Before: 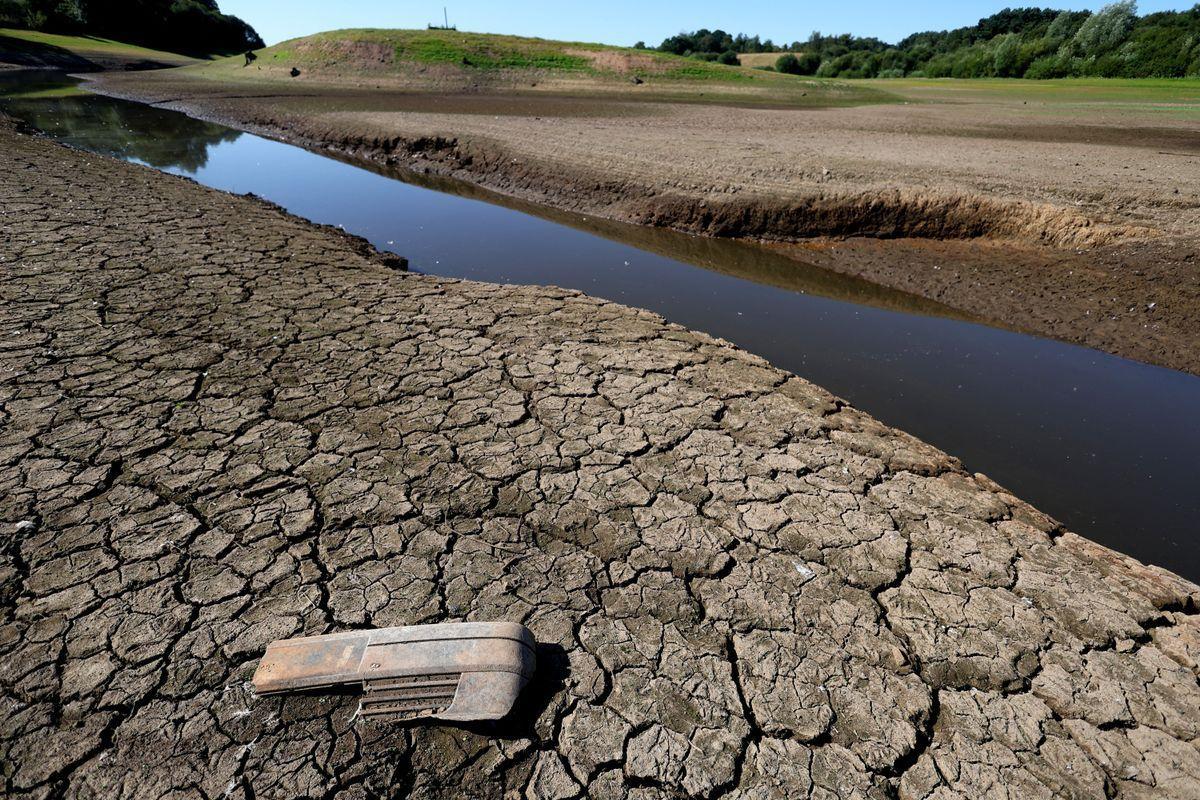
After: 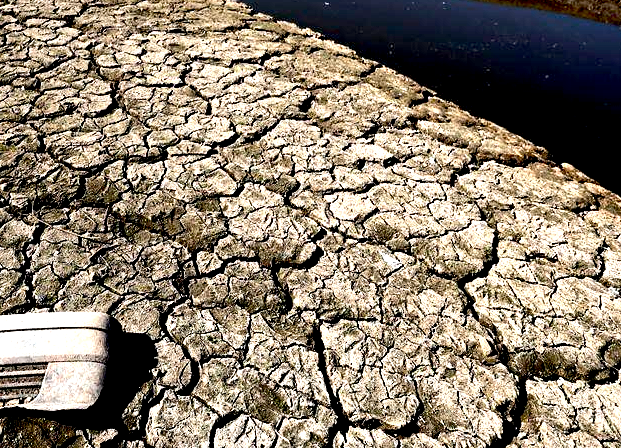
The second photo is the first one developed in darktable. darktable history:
crop: left 34.479%, top 38.822%, right 13.718%, bottom 5.172%
tone equalizer: -8 EV -1.08 EV, -7 EV -1.01 EV, -6 EV -0.867 EV, -5 EV -0.578 EV, -3 EV 0.578 EV, -2 EV 0.867 EV, -1 EV 1.01 EV, +0 EV 1.08 EV, edges refinement/feathering 500, mask exposure compensation -1.57 EV, preserve details no
exposure: black level correction 0.04, exposure 0.5 EV, compensate highlight preservation false
